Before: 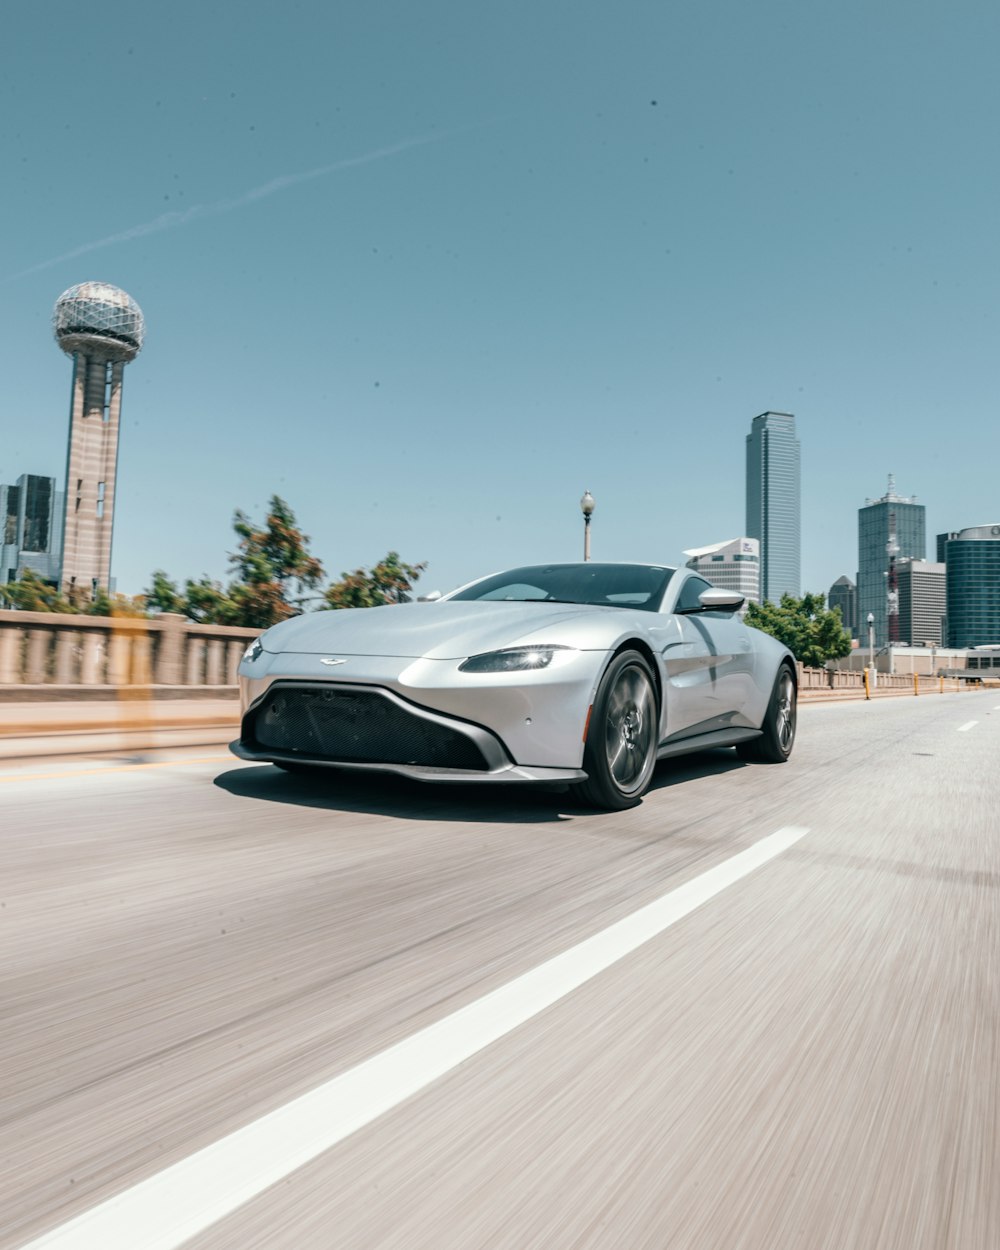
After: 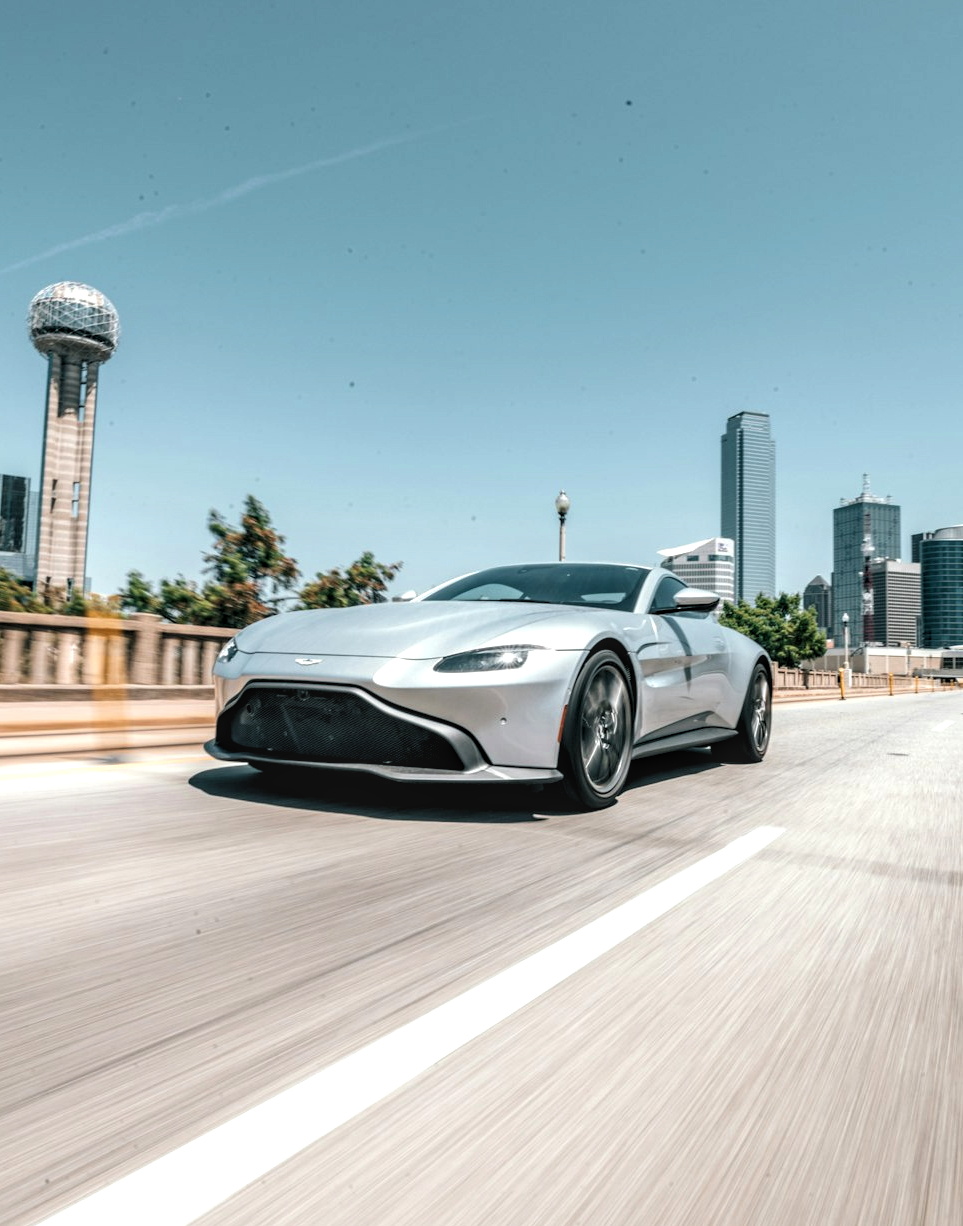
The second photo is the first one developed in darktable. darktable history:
crop and rotate: left 2.555%, right 1.118%, bottom 1.849%
local contrast: on, module defaults
levels: levels [0.055, 0.477, 0.9]
